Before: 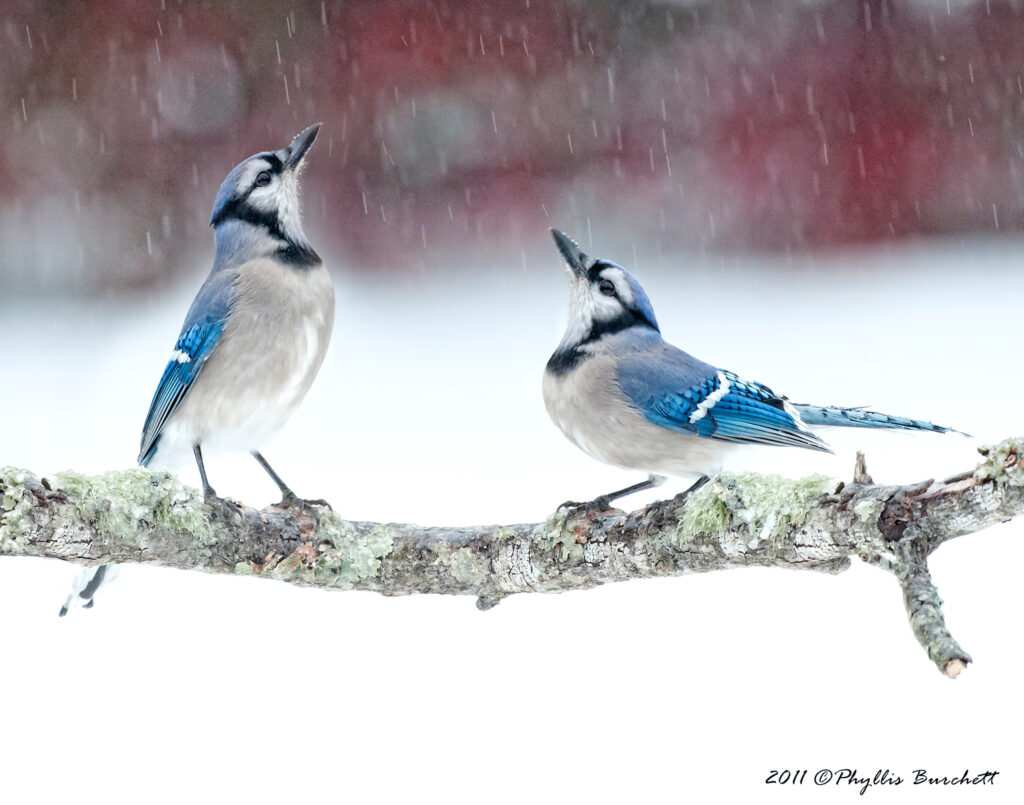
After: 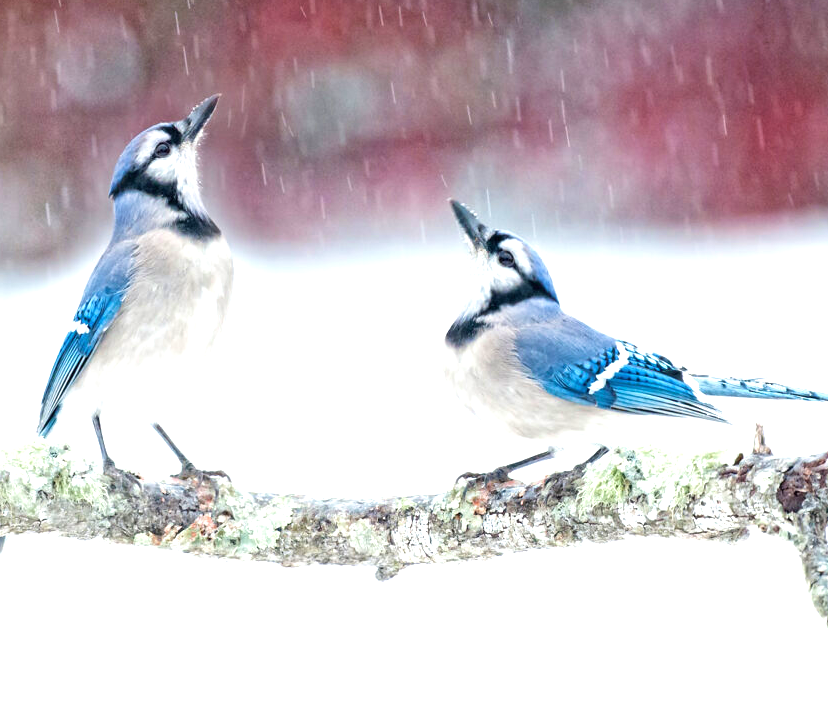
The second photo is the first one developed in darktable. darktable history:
tone equalizer: mask exposure compensation -0.507 EV
exposure: black level correction 0, exposure 0.701 EV, compensate highlight preservation false
crop: left 9.905%, top 3.656%, right 9.165%, bottom 9.135%
velvia: on, module defaults
